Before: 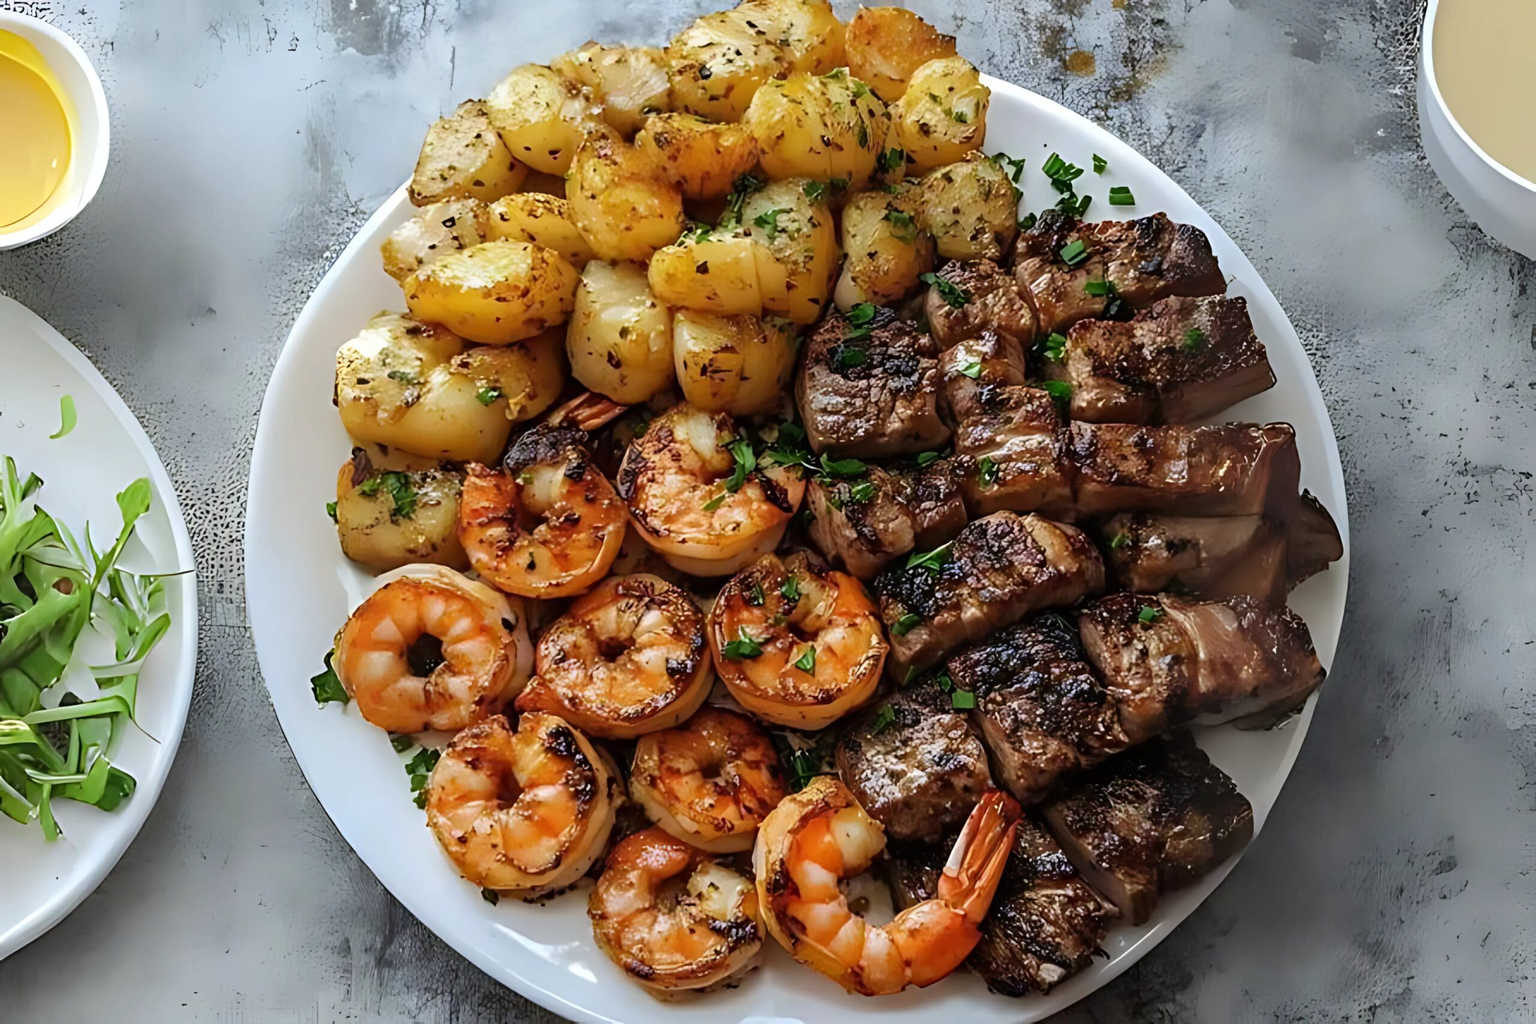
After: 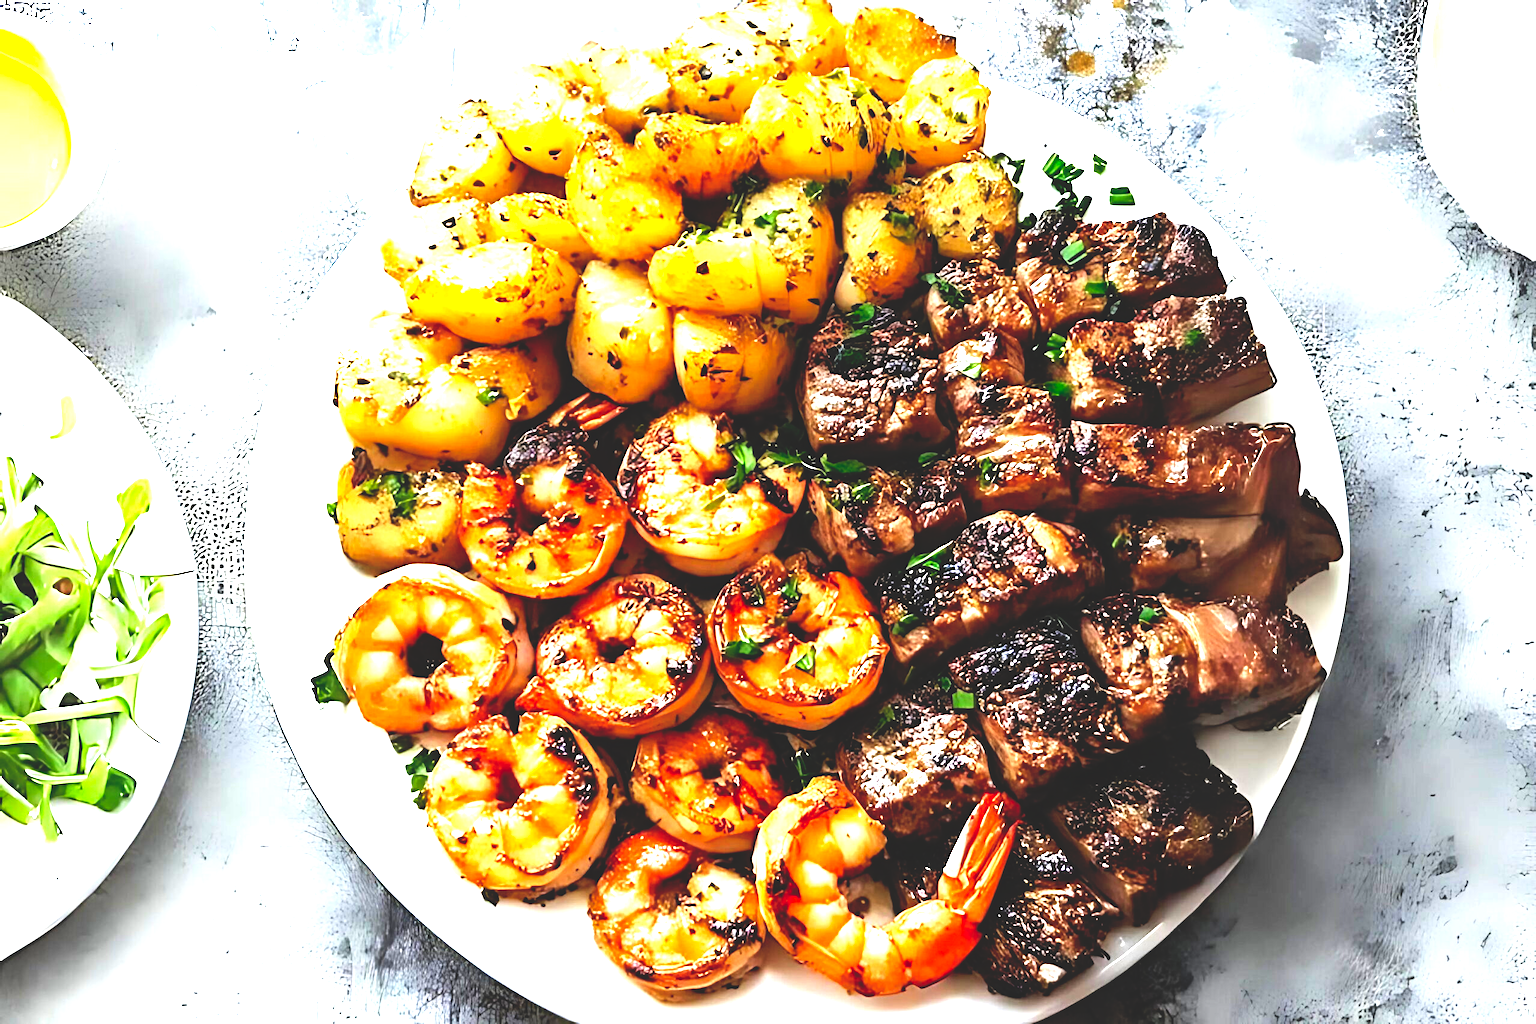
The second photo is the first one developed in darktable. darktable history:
exposure: black level correction 0, exposure 1.973 EV, compensate highlight preservation false
base curve: curves: ch0 [(0, 0.02) (0.083, 0.036) (1, 1)], preserve colors none
